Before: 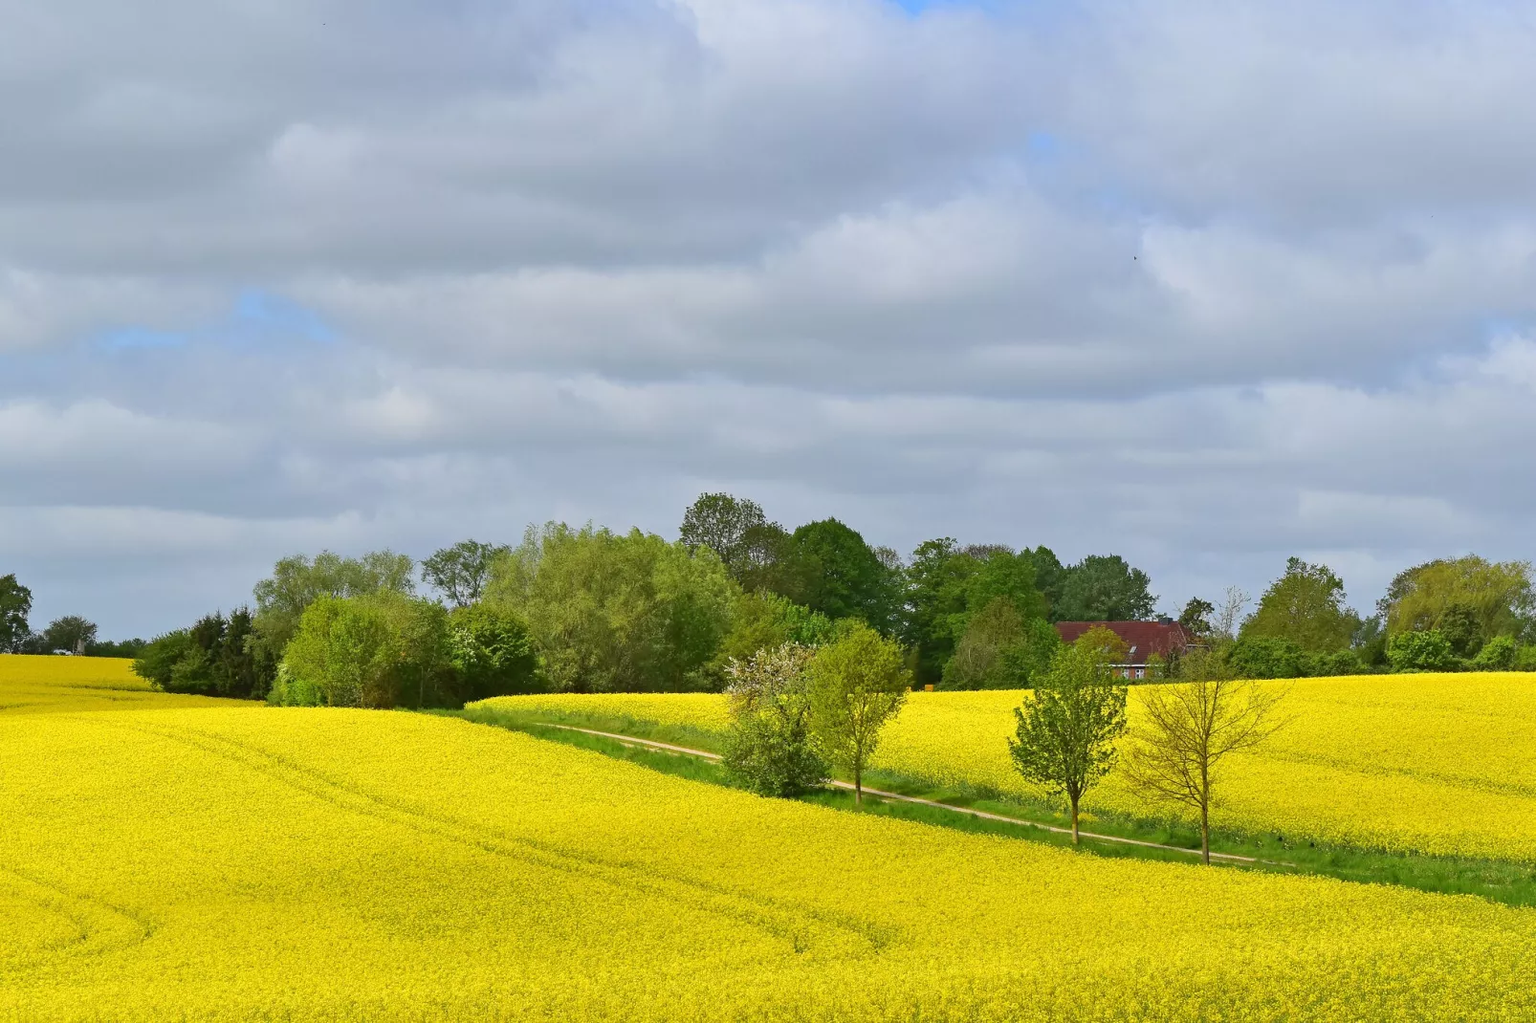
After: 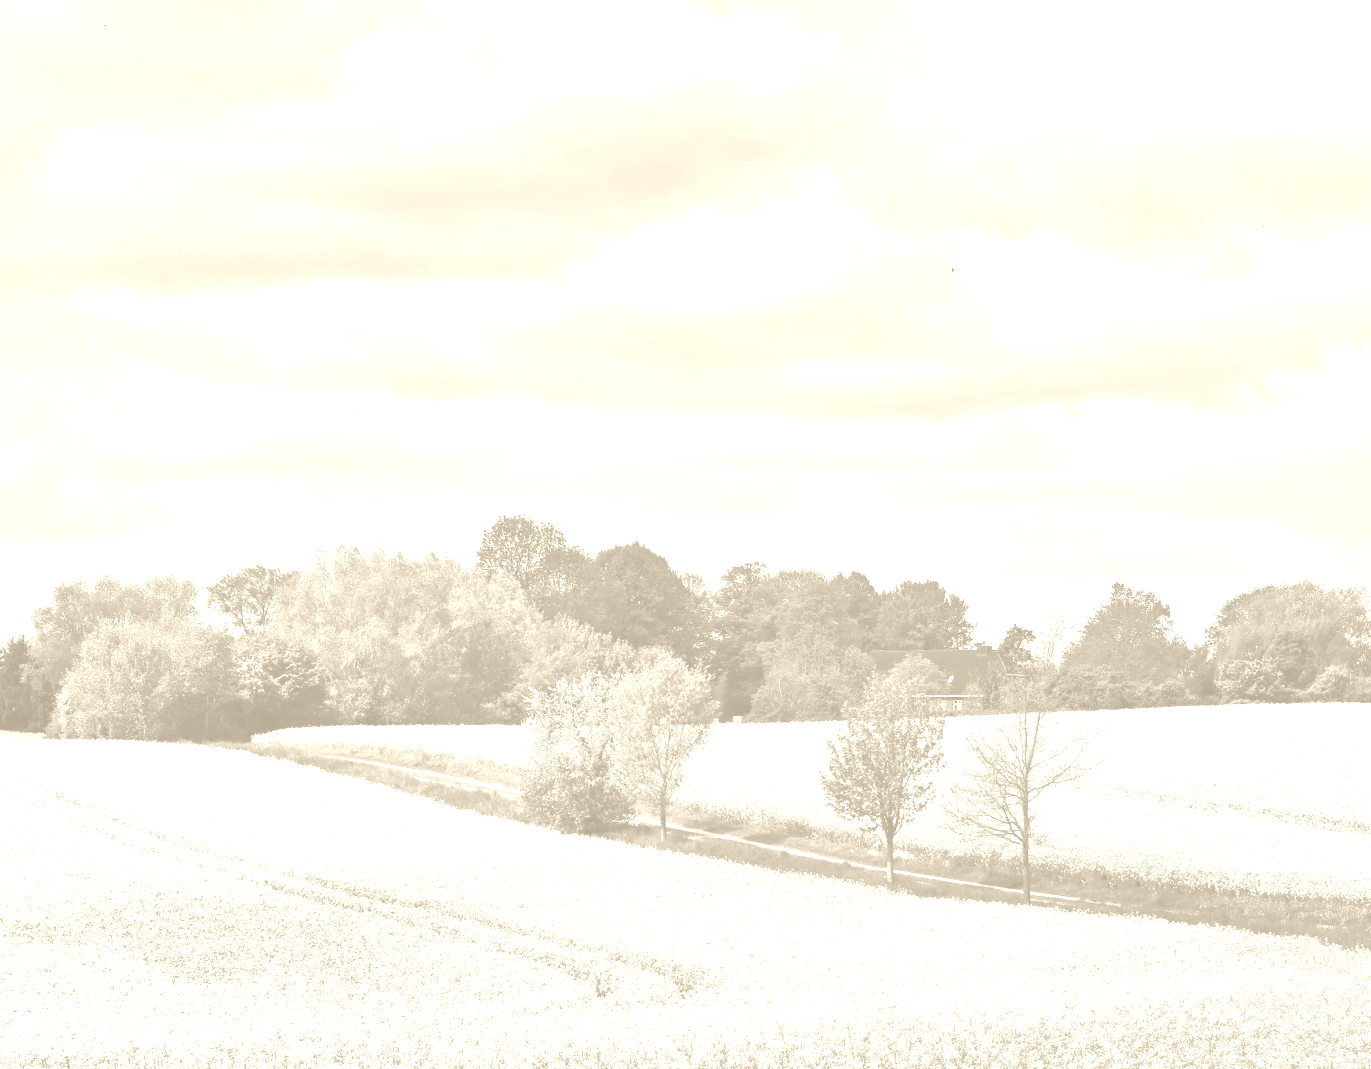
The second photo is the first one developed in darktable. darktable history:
crop and rotate: left 14.584%
colorize: hue 36°, saturation 71%, lightness 80.79%
shadows and highlights: radius 100.41, shadows 50.55, highlights -64.36, highlights color adjustment 49.82%, soften with gaussian
tone equalizer: -8 EV -0.75 EV, -7 EV -0.7 EV, -6 EV -0.6 EV, -5 EV -0.4 EV, -3 EV 0.4 EV, -2 EV 0.6 EV, -1 EV 0.7 EV, +0 EV 0.75 EV, edges refinement/feathering 500, mask exposure compensation -1.57 EV, preserve details no
